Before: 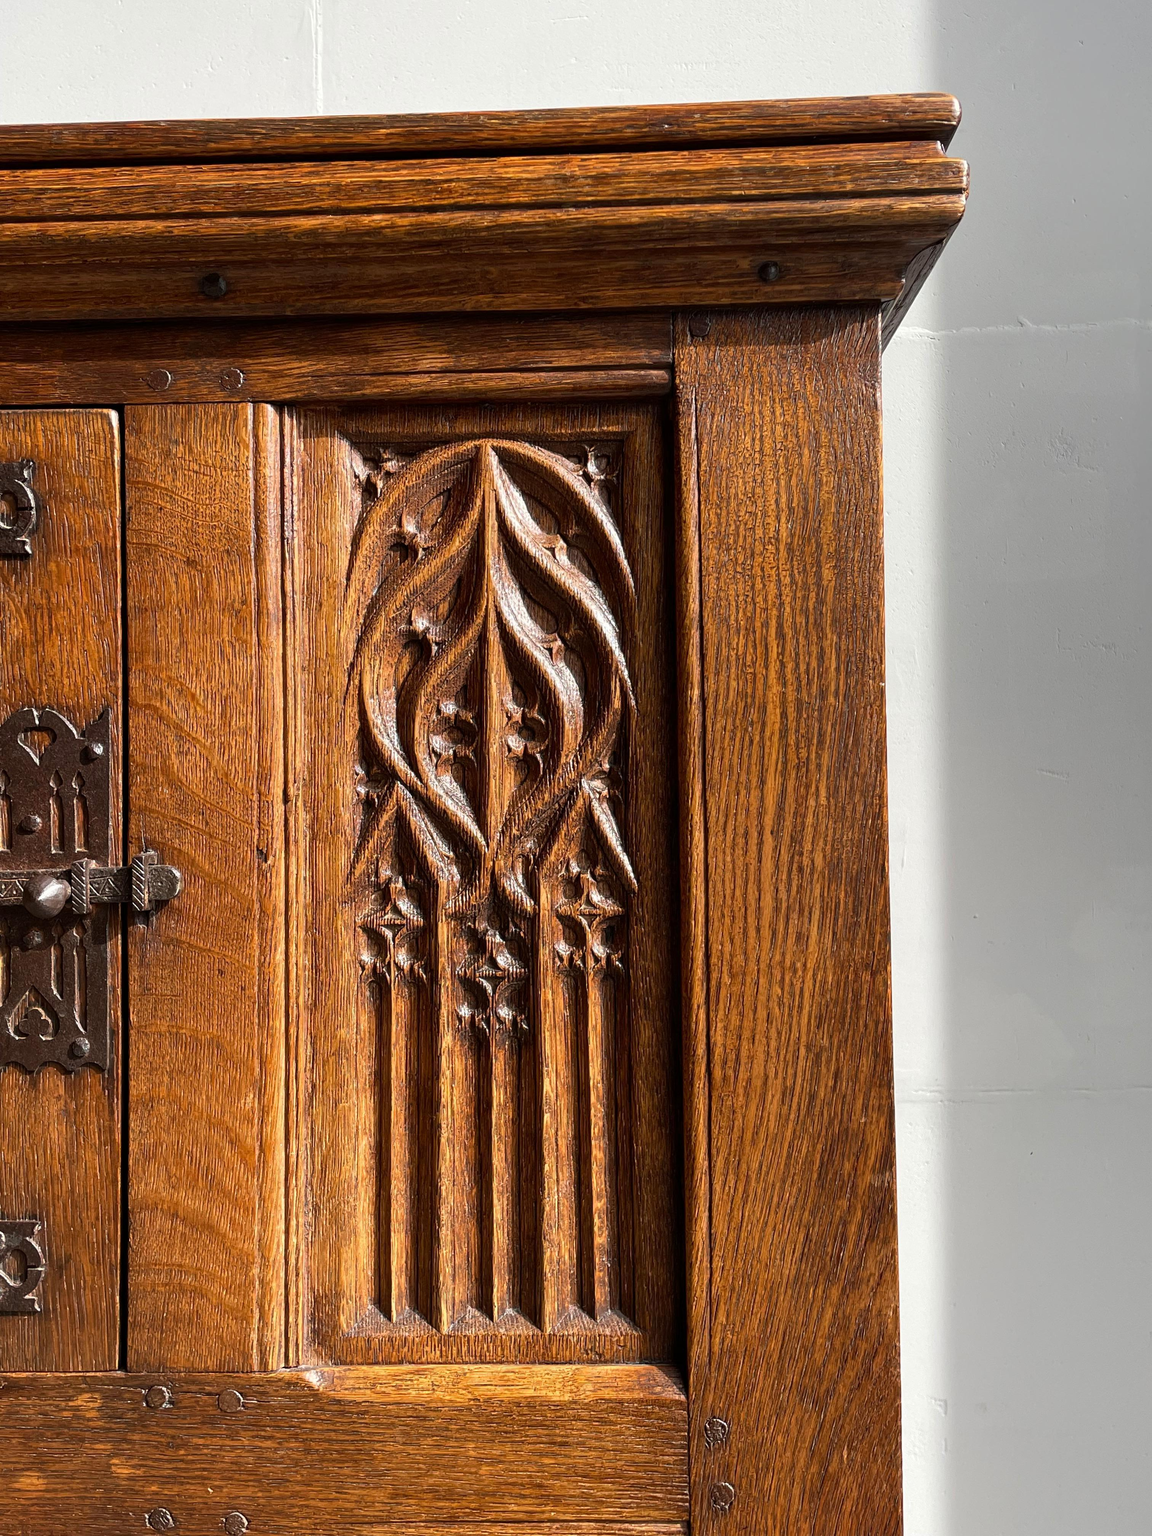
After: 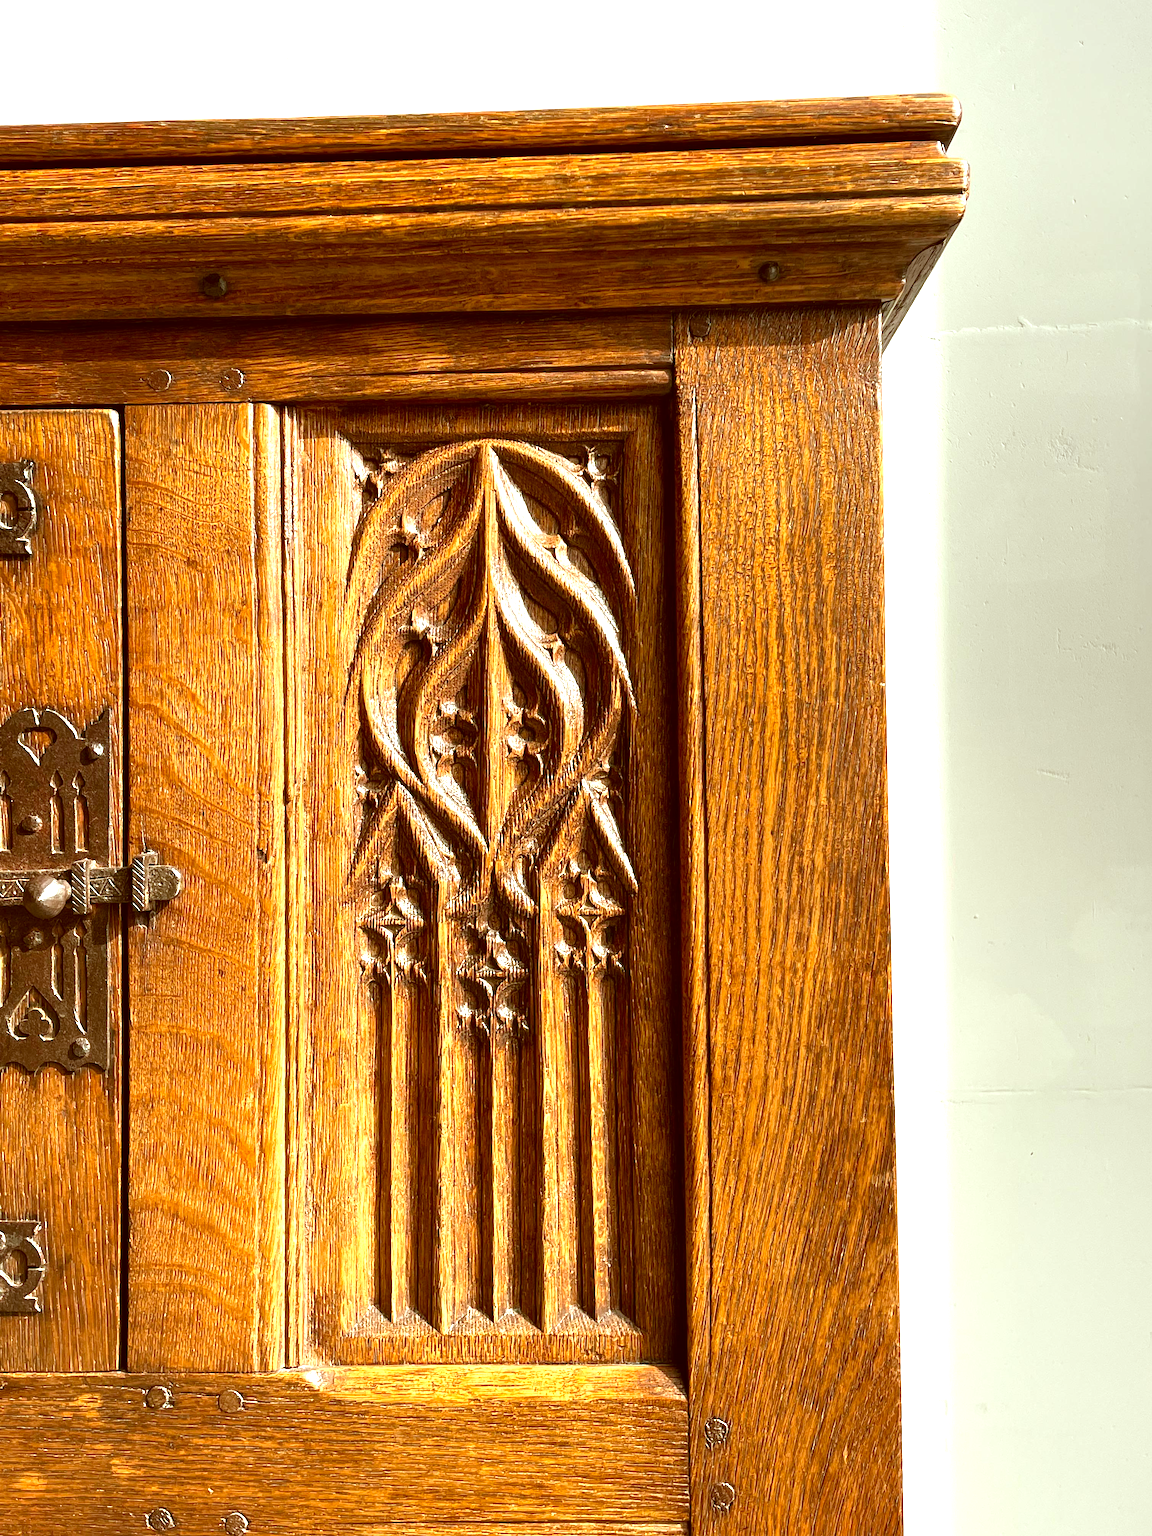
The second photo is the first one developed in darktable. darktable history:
color correction: highlights a* -5.3, highlights b* 9.8, shadows a* 9.8, shadows b* 24.26
exposure: black level correction 0, exposure 1.1 EV, compensate exposure bias true, compensate highlight preservation false
